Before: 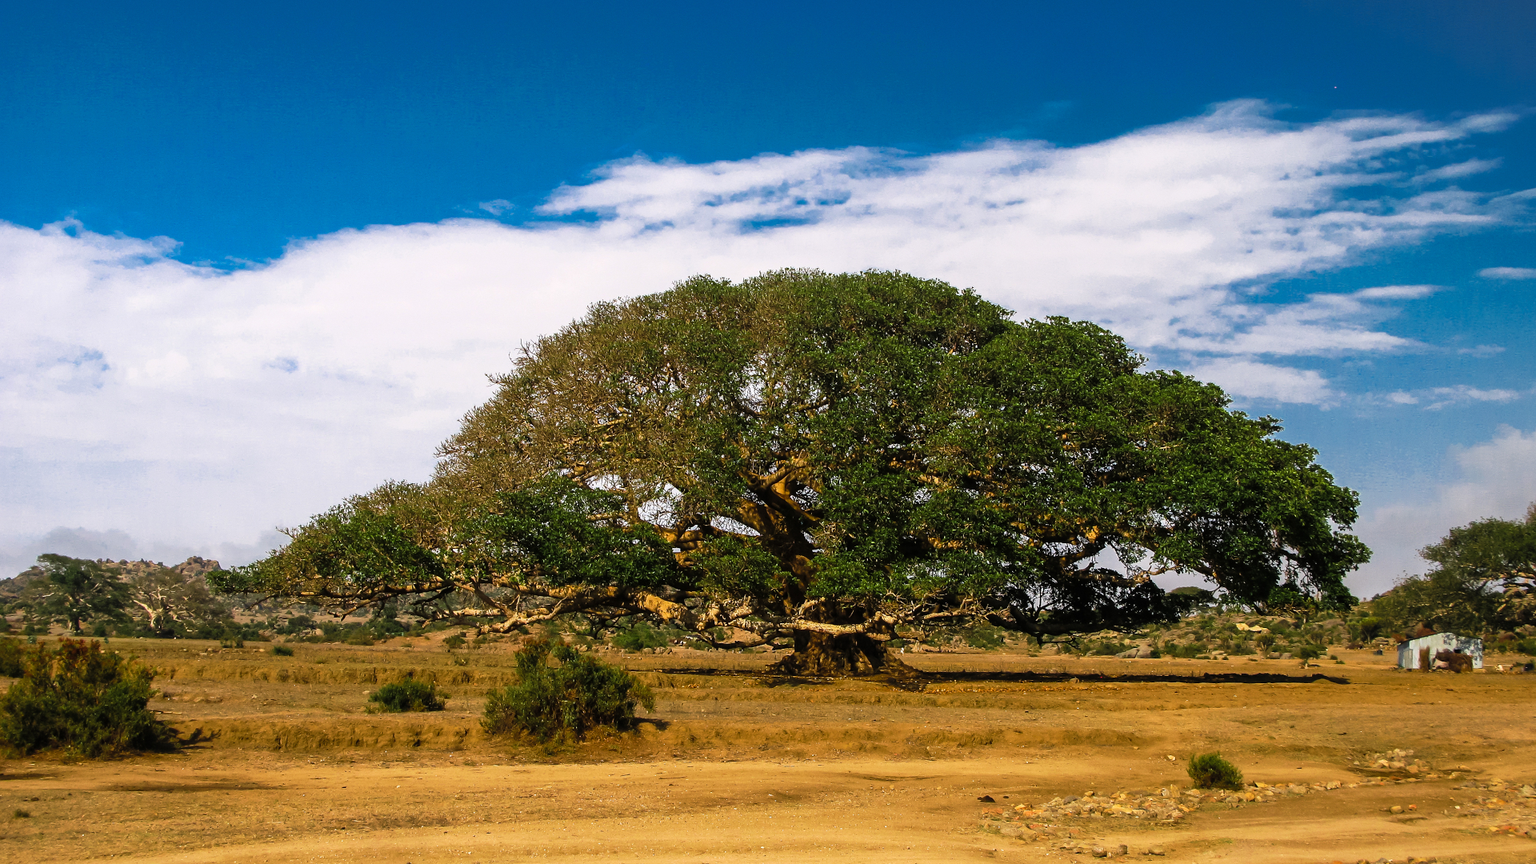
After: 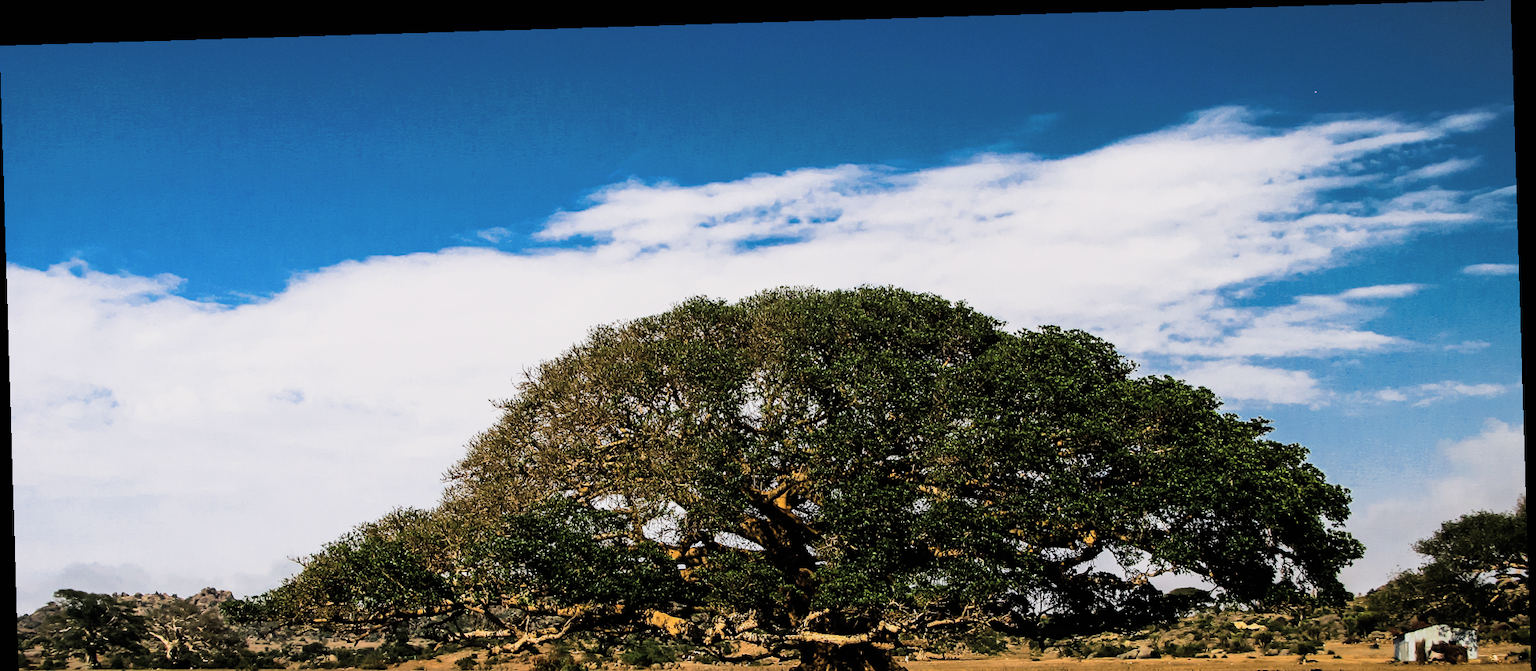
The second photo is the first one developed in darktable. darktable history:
exposure: black level correction -0.015, exposure -0.125 EV, compensate highlight preservation false
crop: bottom 24.988%
rotate and perspective: rotation -1.75°, automatic cropping off
tone equalizer: -8 EV -0.417 EV, -7 EV -0.389 EV, -6 EV -0.333 EV, -5 EV -0.222 EV, -3 EV 0.222 EV, -2 EV 0.333 EV, -1 EV 0.389 EV, +0 EV 0.417 EV, edges refinement/feathering 500, mask exposure compensation -1.57 EV, preserve details no
filmic rgb: black relative exposure -5 EV, hardness 2.88, contrast 1.4, highlights saturation mix -30%
